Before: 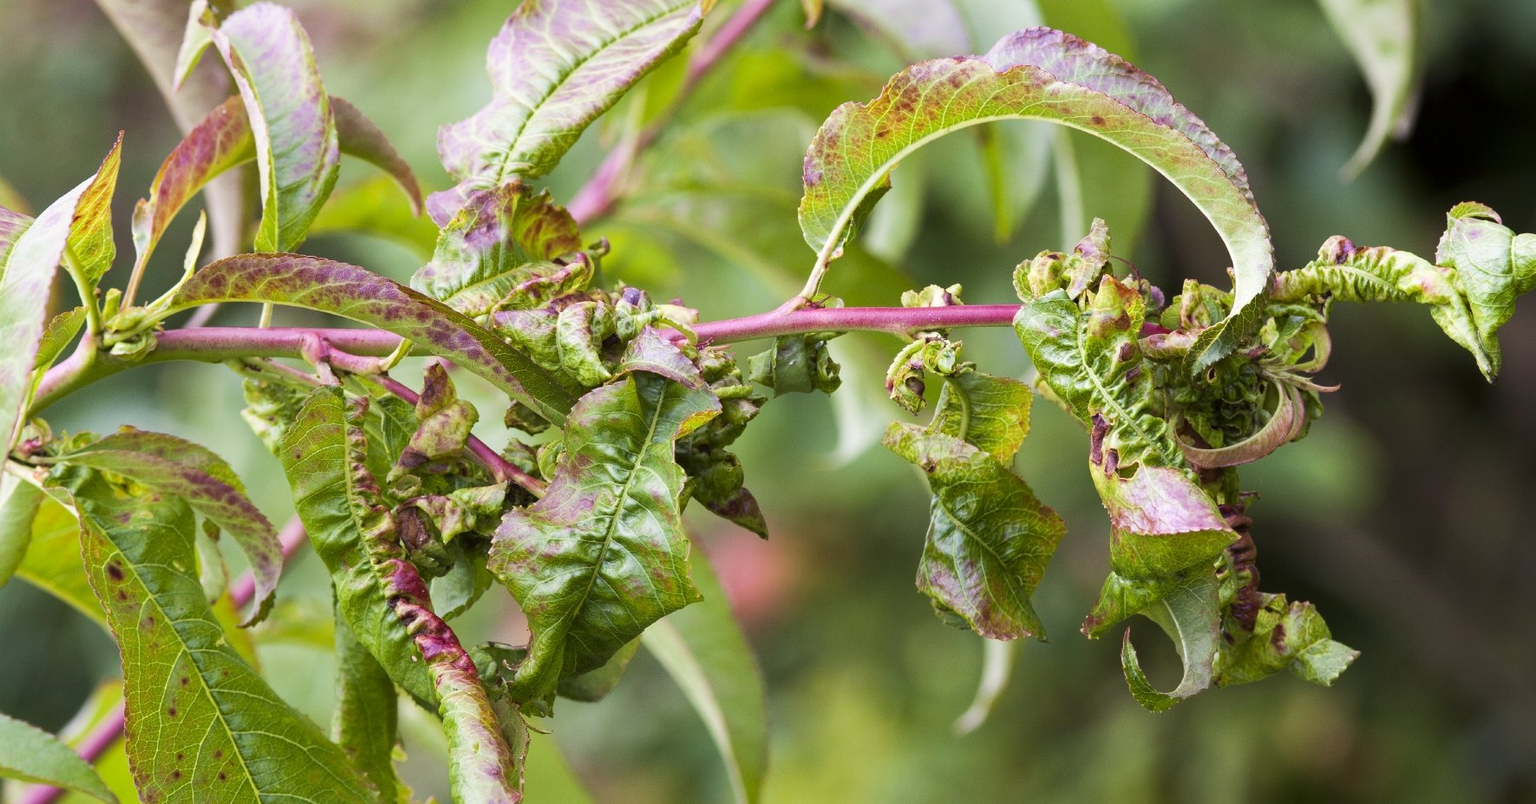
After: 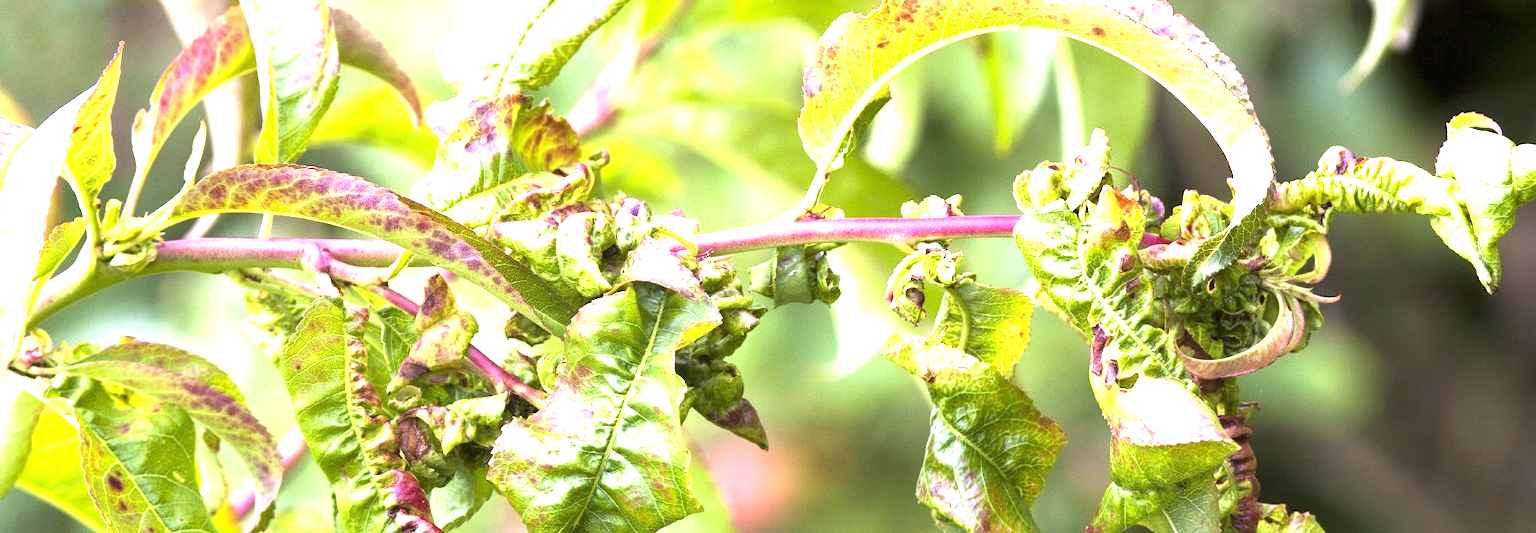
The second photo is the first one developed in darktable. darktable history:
crop: top 11.164%, bottom 22.402%
exposure: black level correction 0, exposure 1.466 EV, compensate highlight preservation false
